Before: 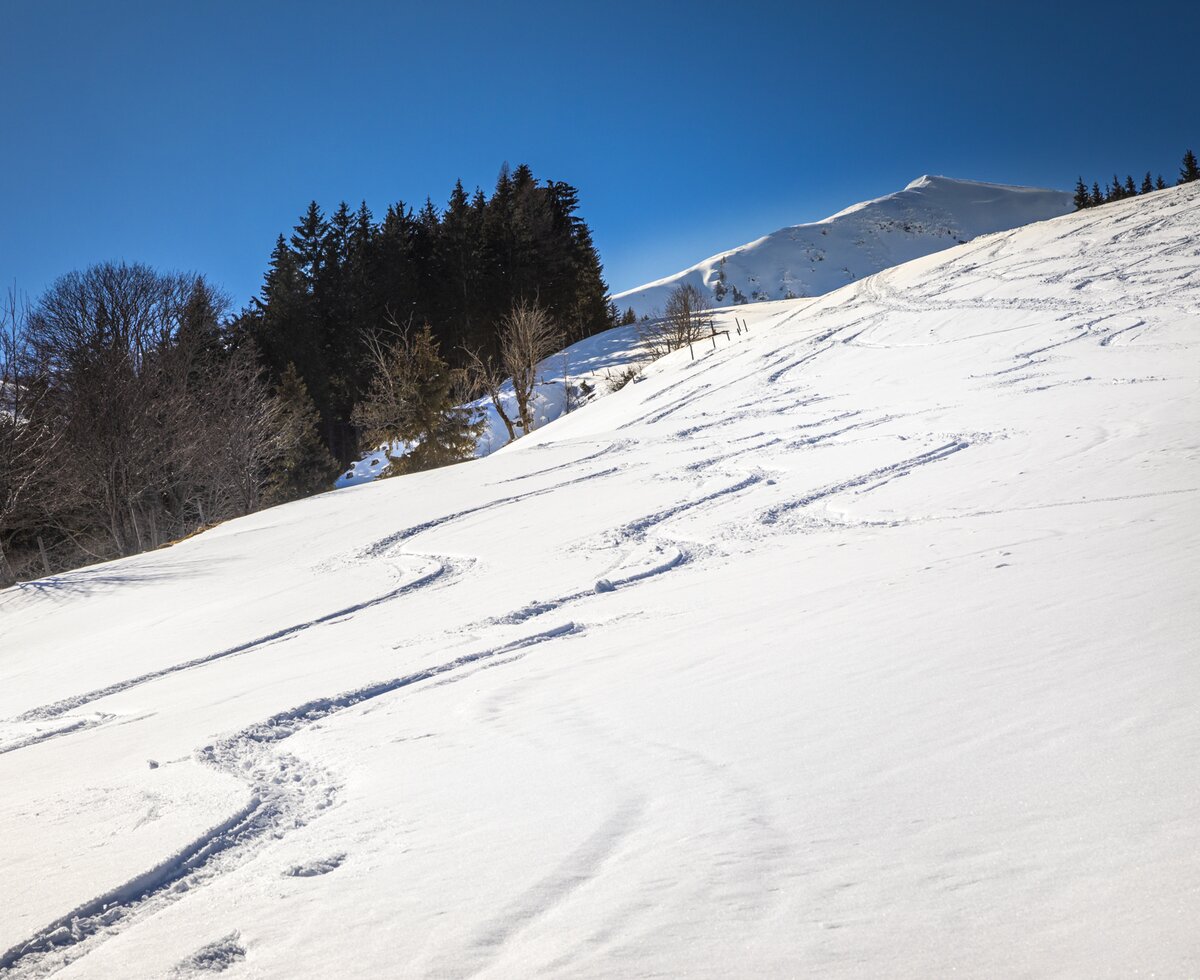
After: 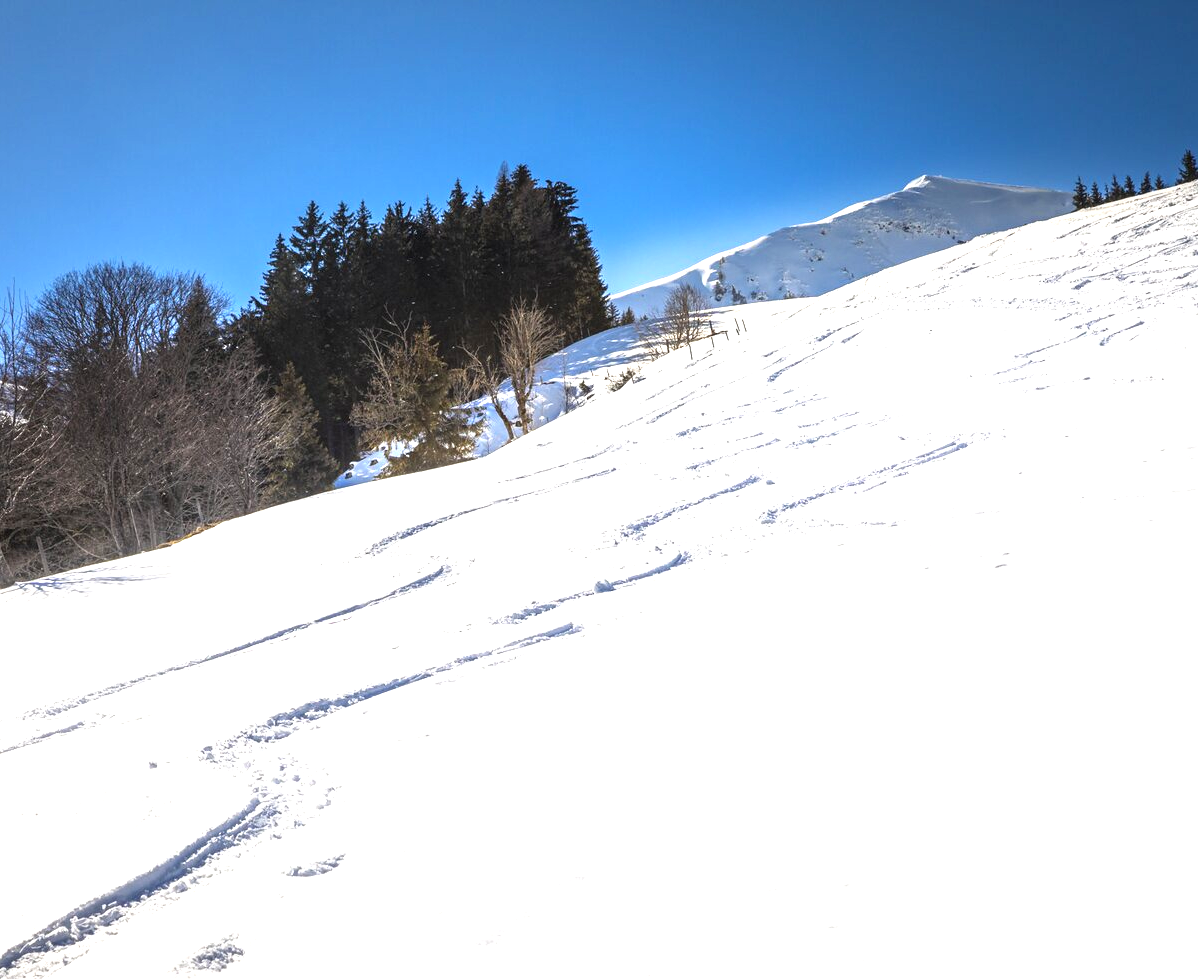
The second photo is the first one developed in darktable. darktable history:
exposure: black level correction 0, exposure 0.9 EV, compensate highlight preservation false
crop and rotate: left 0.126%
